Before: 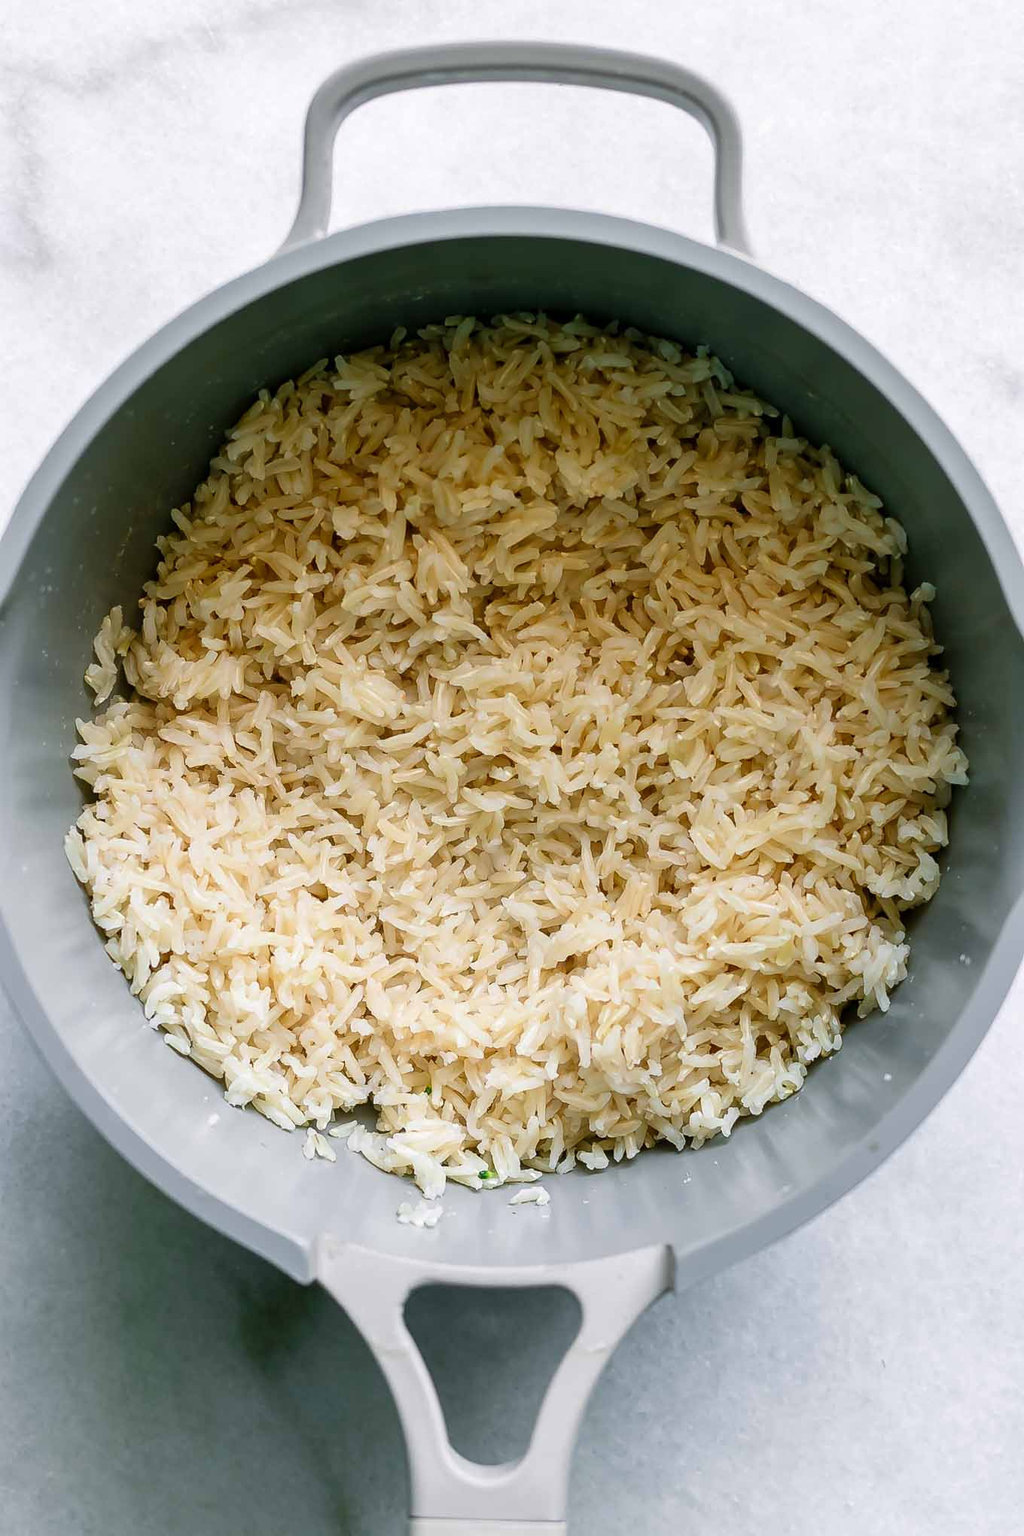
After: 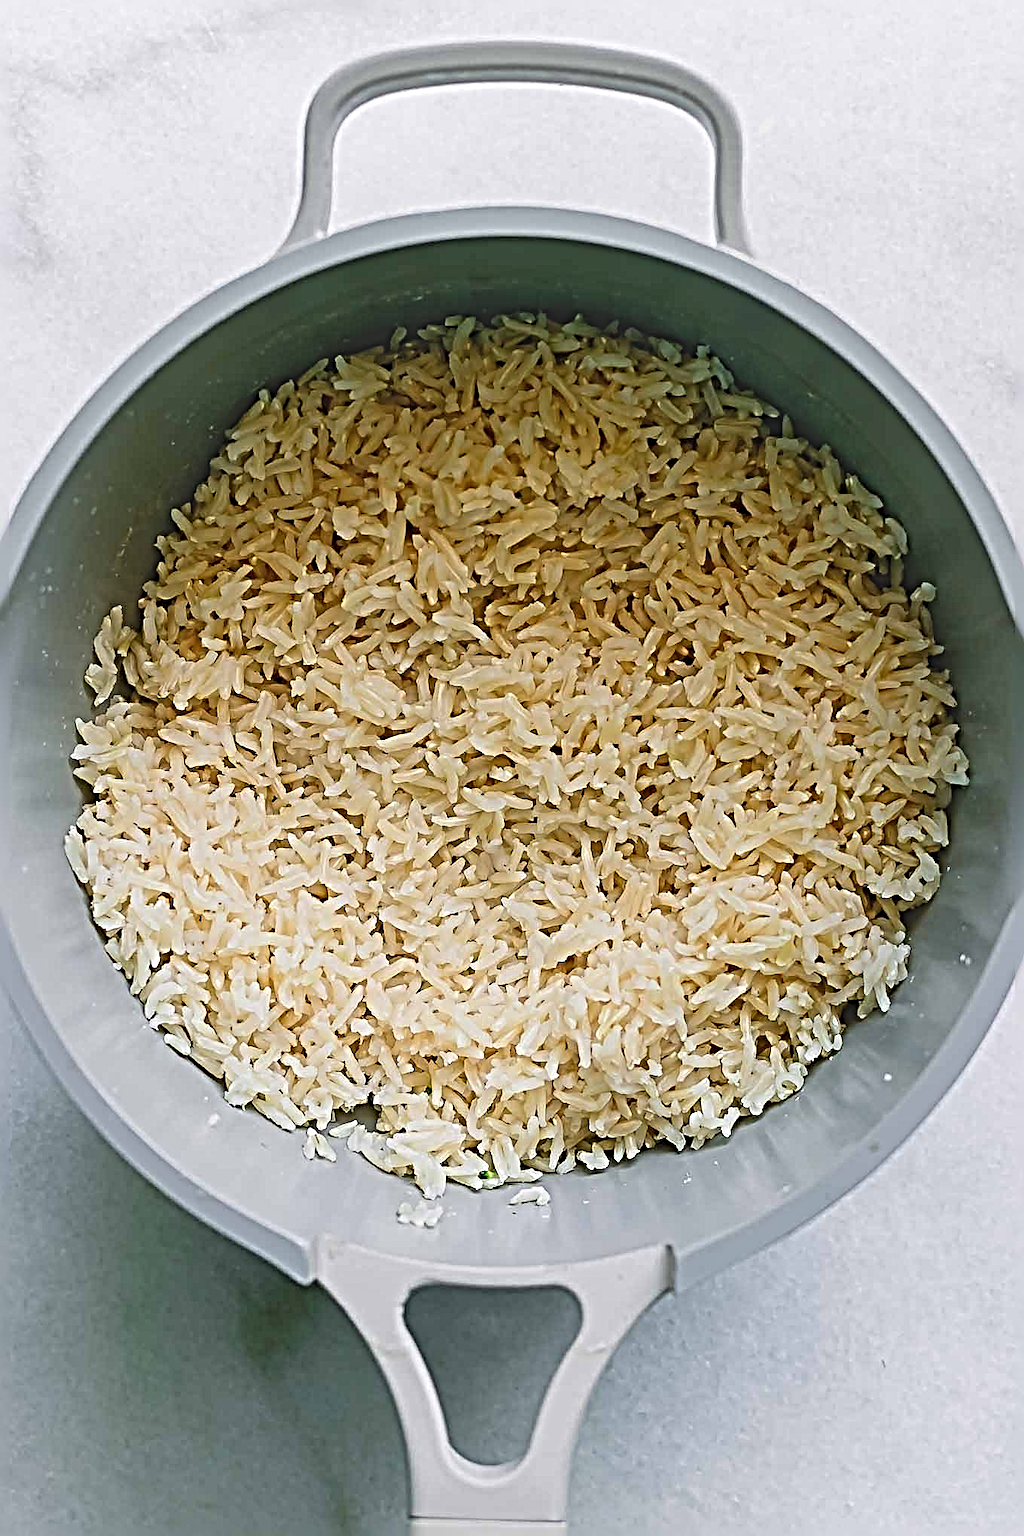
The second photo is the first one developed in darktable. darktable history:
local contrast: detail 69%
sharpen: radius 6.289, amount 1.791, threshold 0.095
